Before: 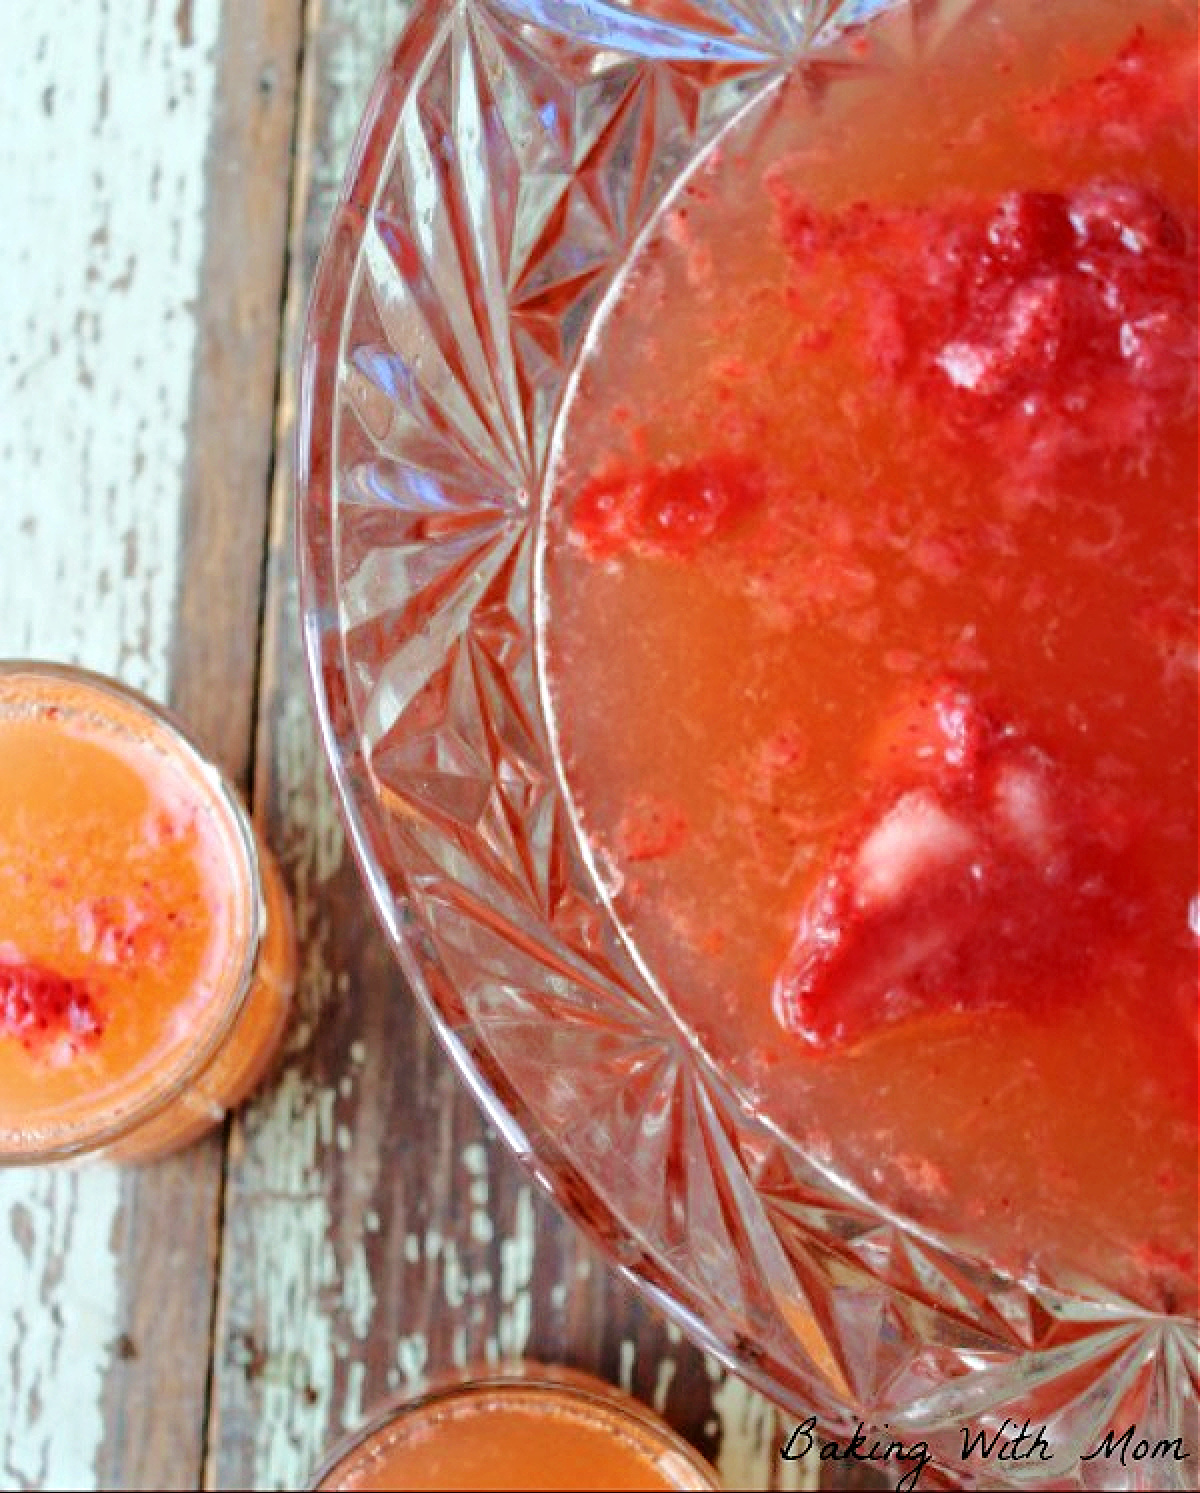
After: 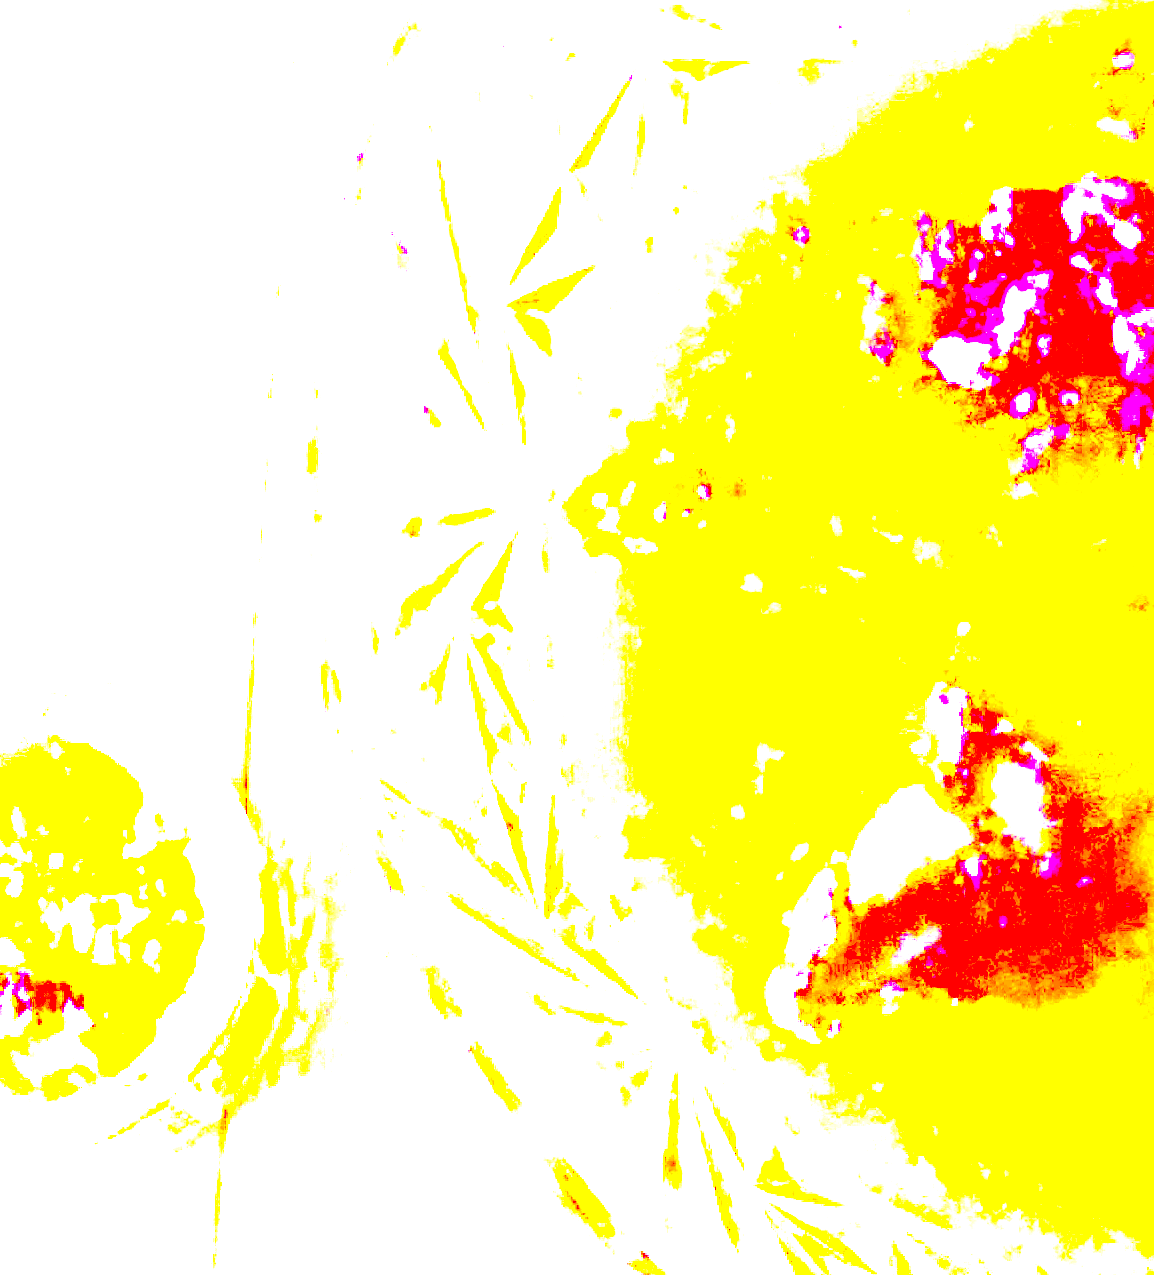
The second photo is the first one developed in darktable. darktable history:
color balance rgb: linear chroma grading › global chroma 15%, perceptual saturation grading › global saturation 30%
exposure: exposure 8 EV, compensate highlight preservation false
contrast brightness saturation: contrast 0.03, brightness -0.04
crop and rotate: angle 0.2°, left 0.275%, right 3.127%, bottom 14.18%
tone equalizer: -8 EV 0.25 EV, -7 EV 0.417 EV, -6 EV 0.417 EV, -5 EV 0.25 EV, -3 EV -0.25 EV, -2 EV -0.417 EV, -1 EV -0.417 EV, +0 EV -0.25 EV, edges refinement/feathering 500, mask exposure compensation -1.57 EV, preserve details guided filter
